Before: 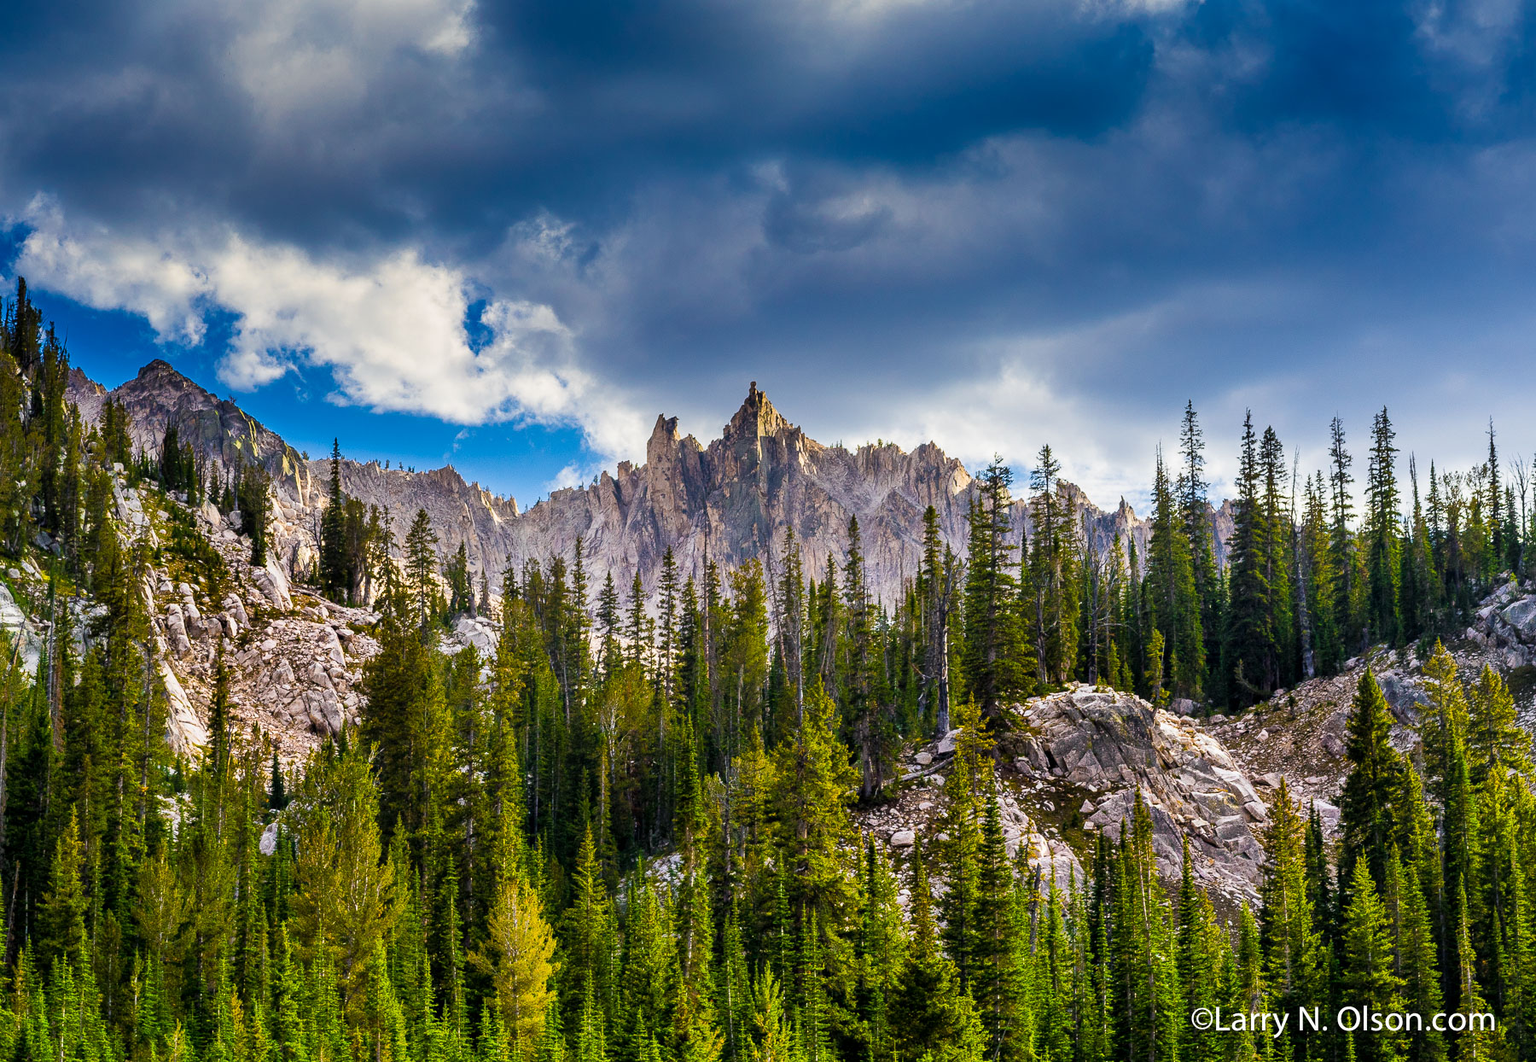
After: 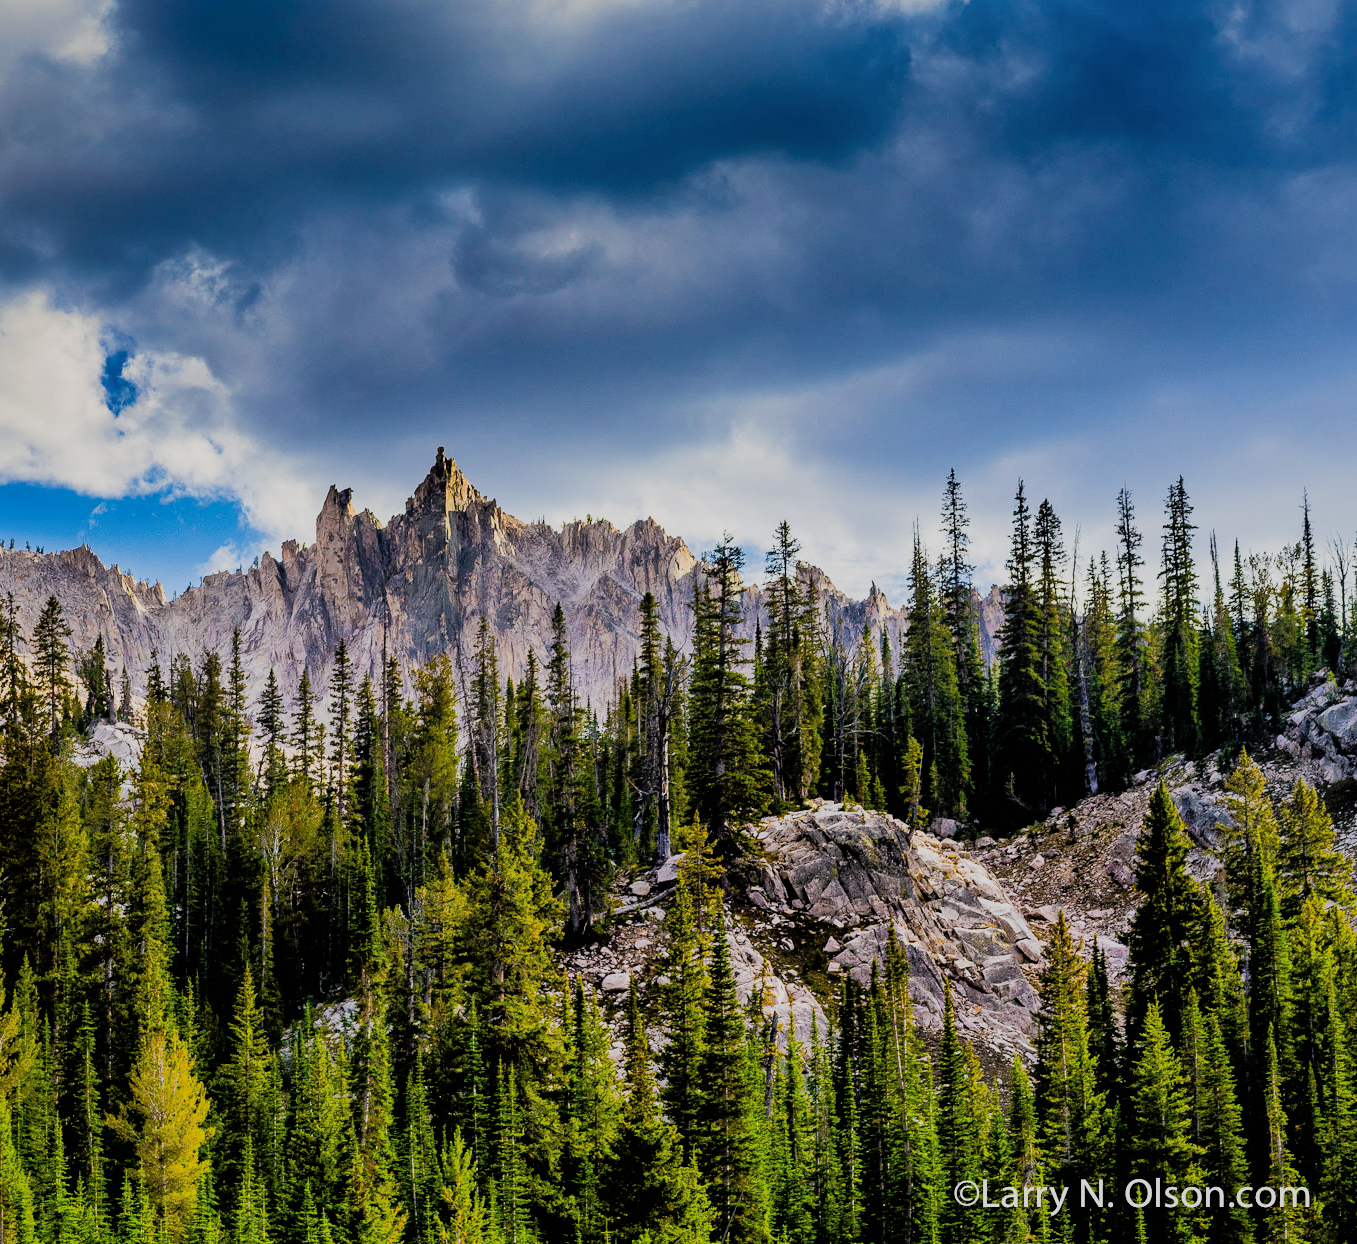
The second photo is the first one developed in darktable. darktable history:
shadows and highlights: on, module defaults
filmic rgb: black relative exposure -5 EV, hardness 2.88, contrast 1.3, highlights saturation mix -30%
crop and rotate: left 24.6%
